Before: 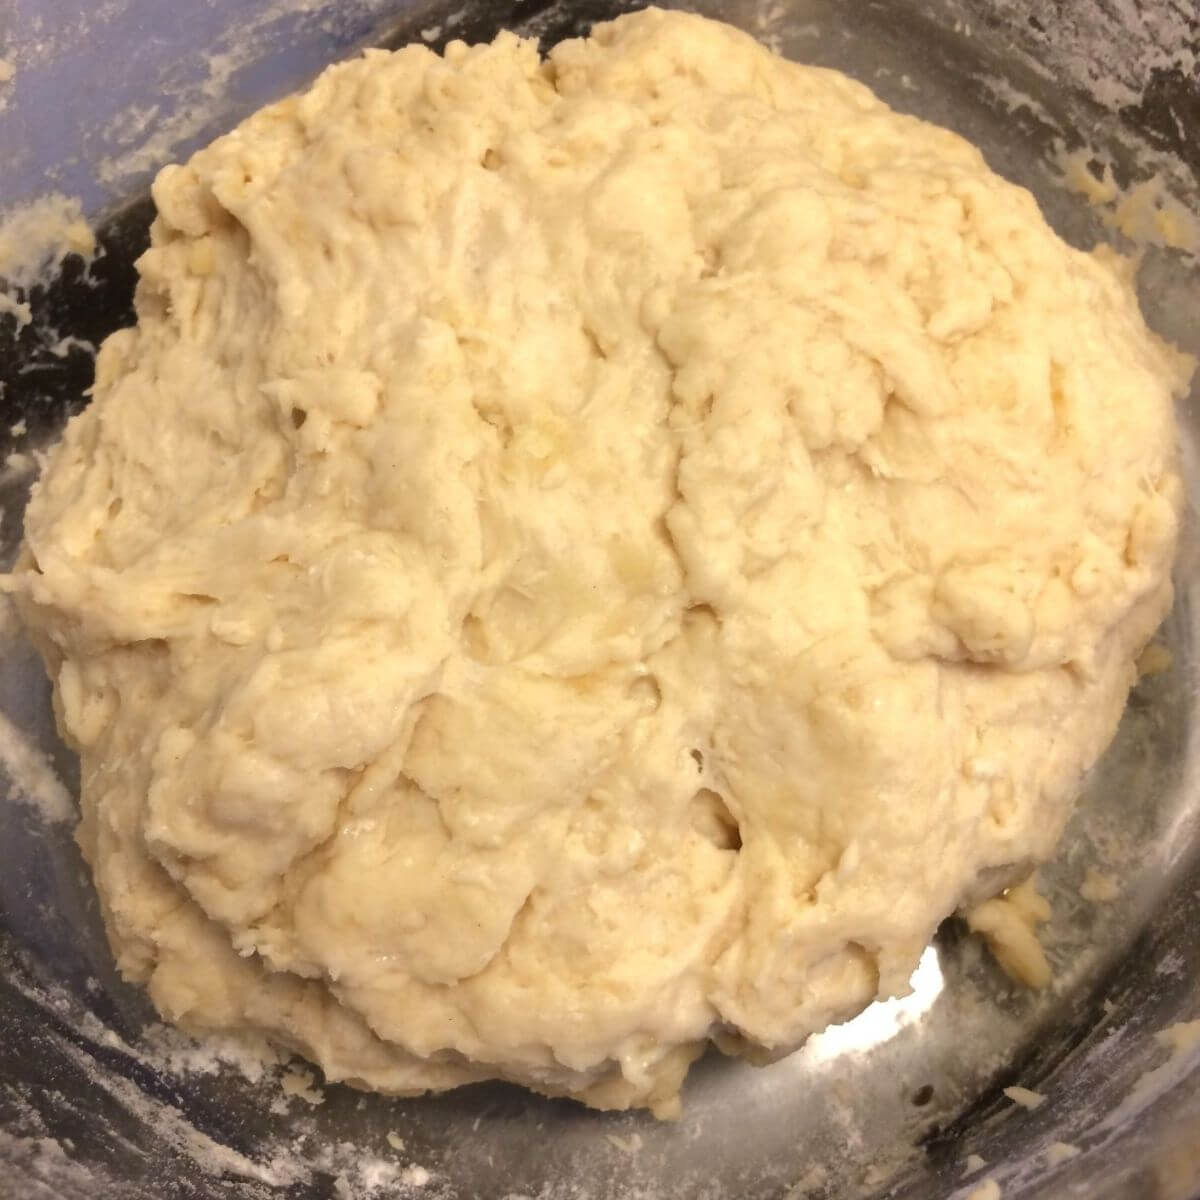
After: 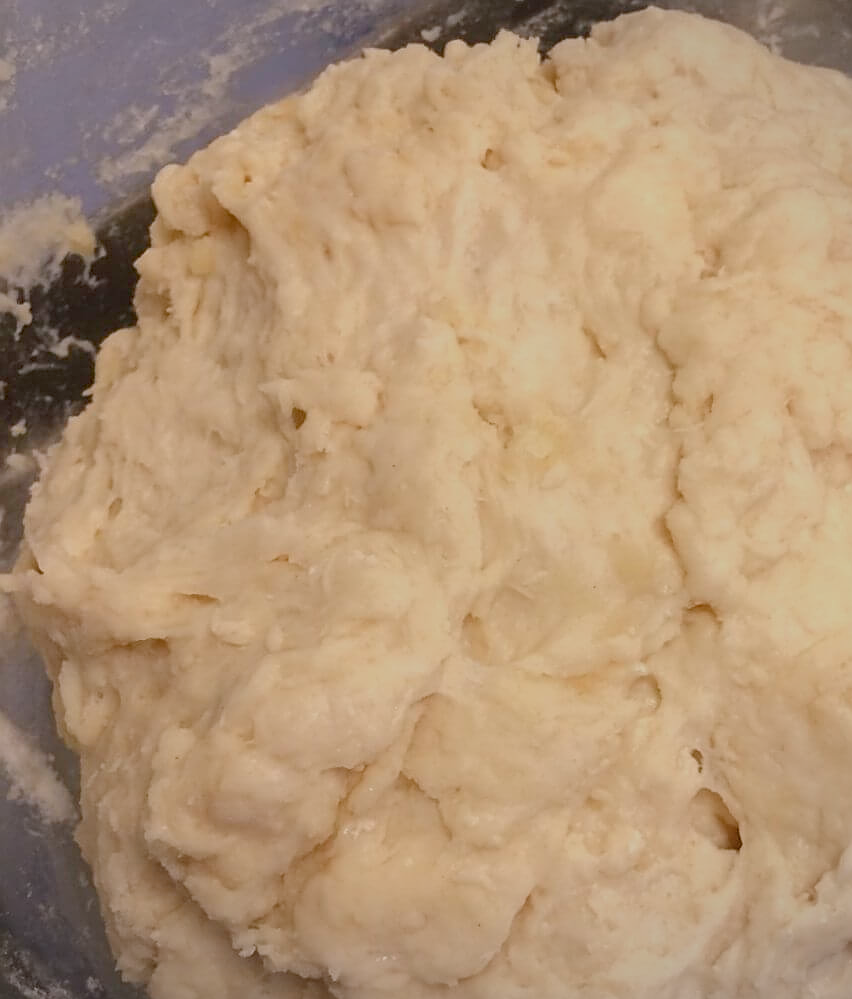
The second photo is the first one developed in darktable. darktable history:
sharpen: amount 0.575
color balance rgb: shadows lift › luminance -19.942%, highlights gain › chroma 1.501%, highlights gain › hue 307.86°, perceptual saturation grading › global saturation 0.951%, perceptual saturation grading › highlights -19.774%, perceptual saturation grading › shadows 19.925%, contrast -29.382%
vignetting: fall-off start 89.09%, fall-off radius 43.95%, brightness -0.18, saturation -0.303, width/height ratio 1.161
crop: right 28.92%, bottom 16.667%
